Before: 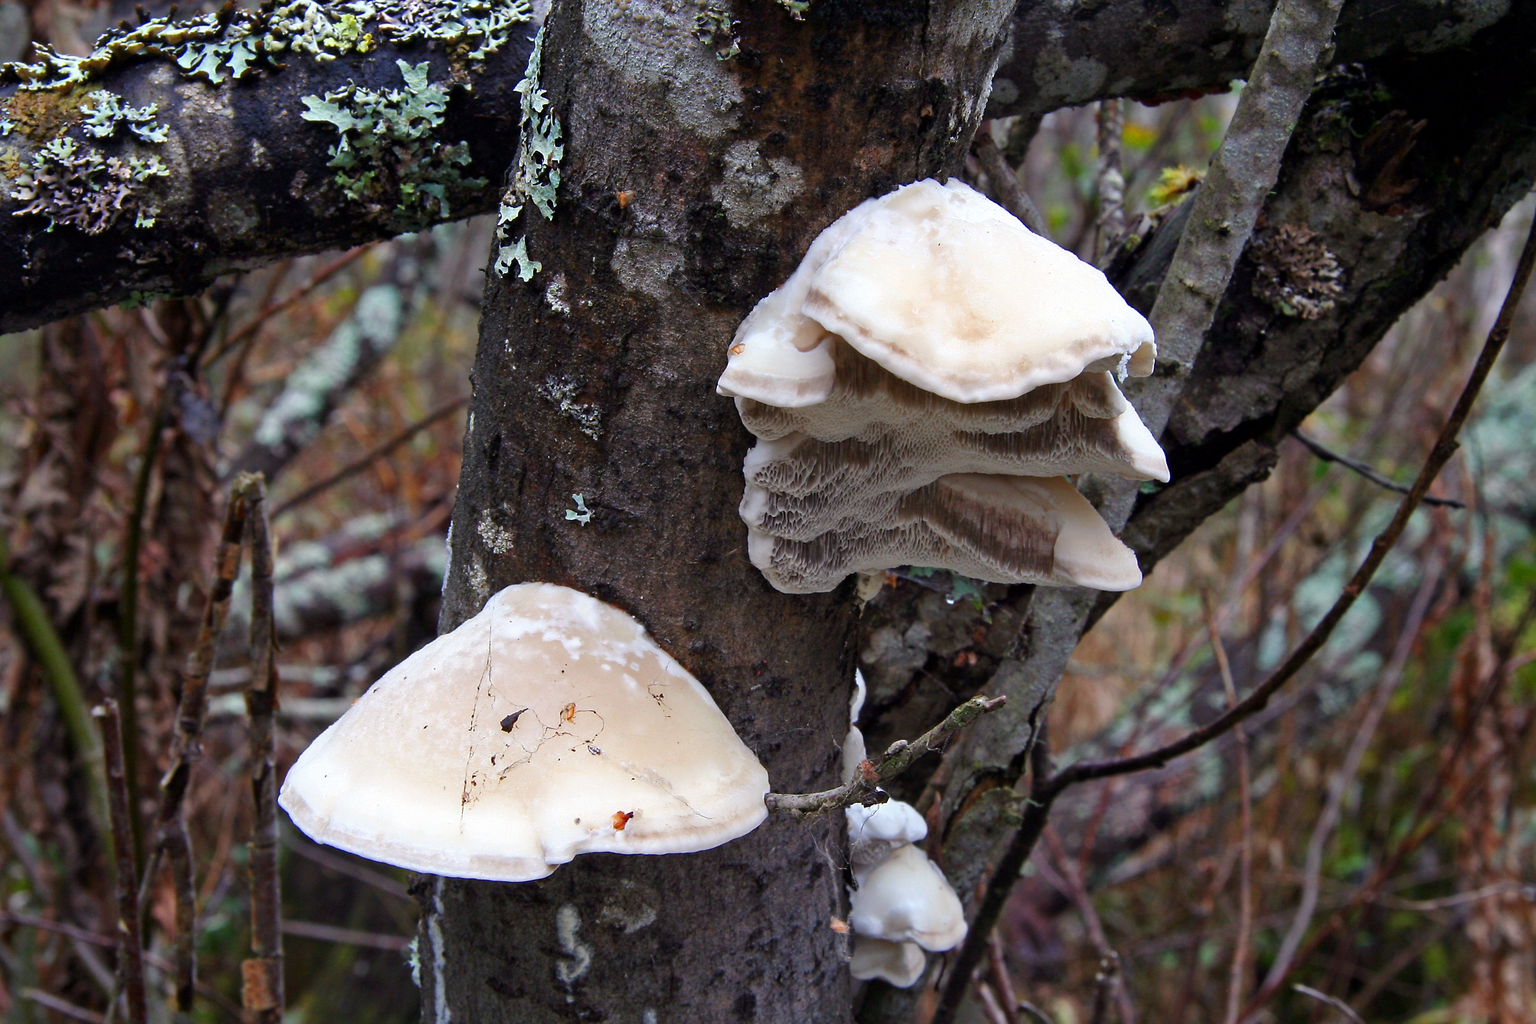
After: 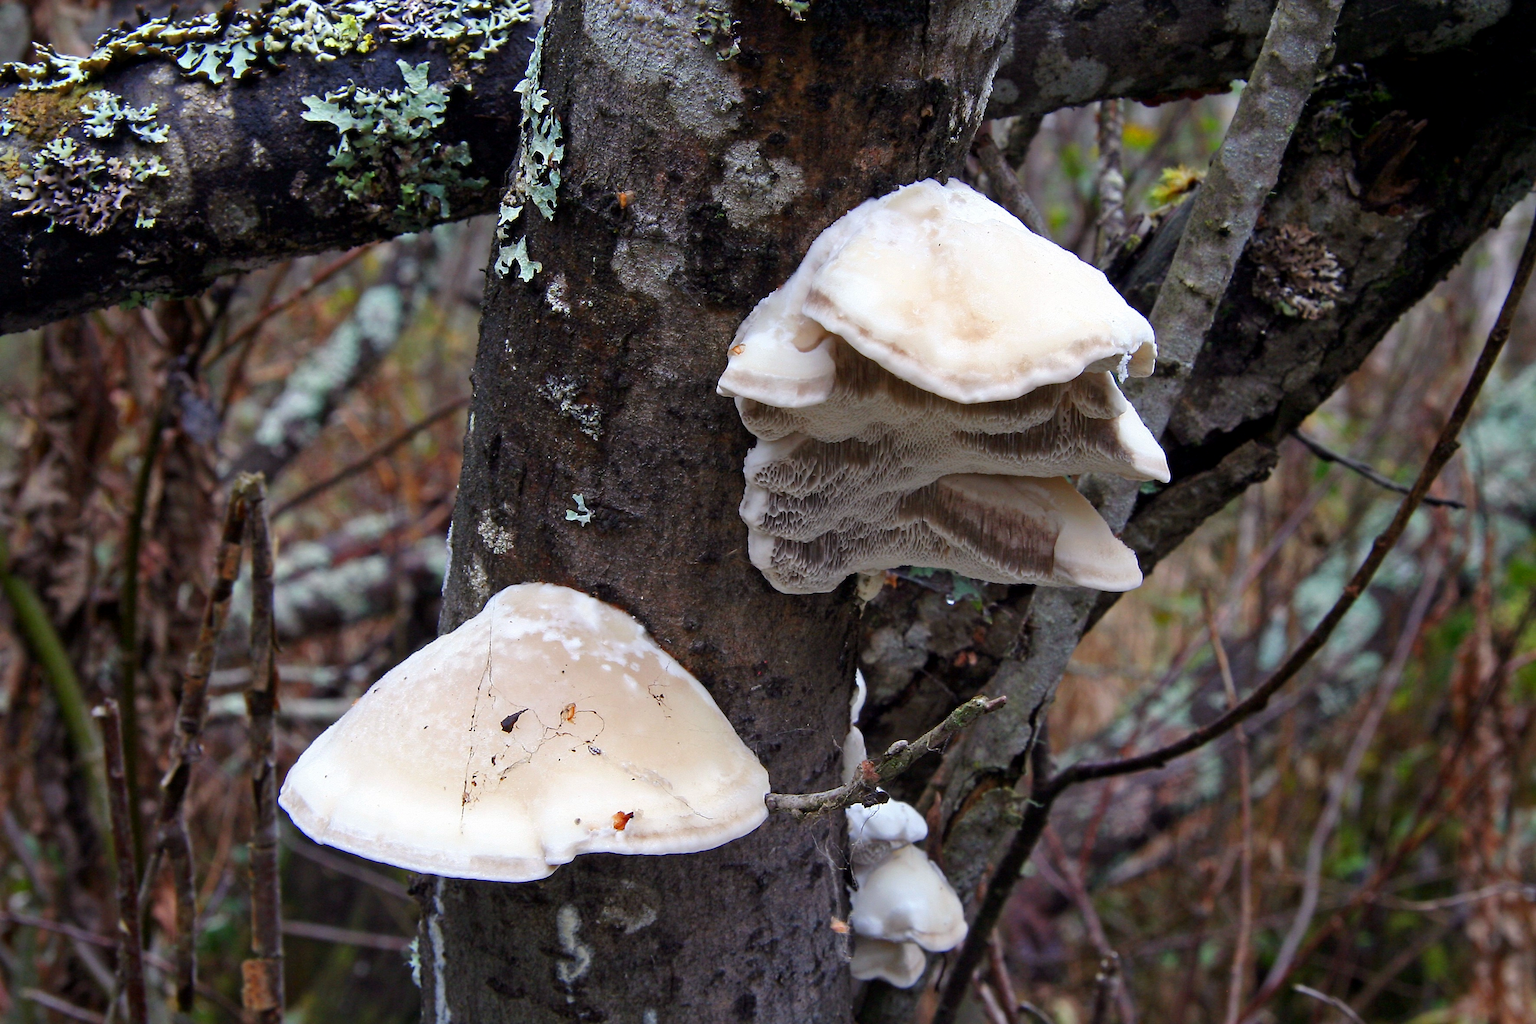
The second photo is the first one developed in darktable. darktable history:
exposure: black level correction 0.001, compensate exposure bias true, compensate highlight preservation false
